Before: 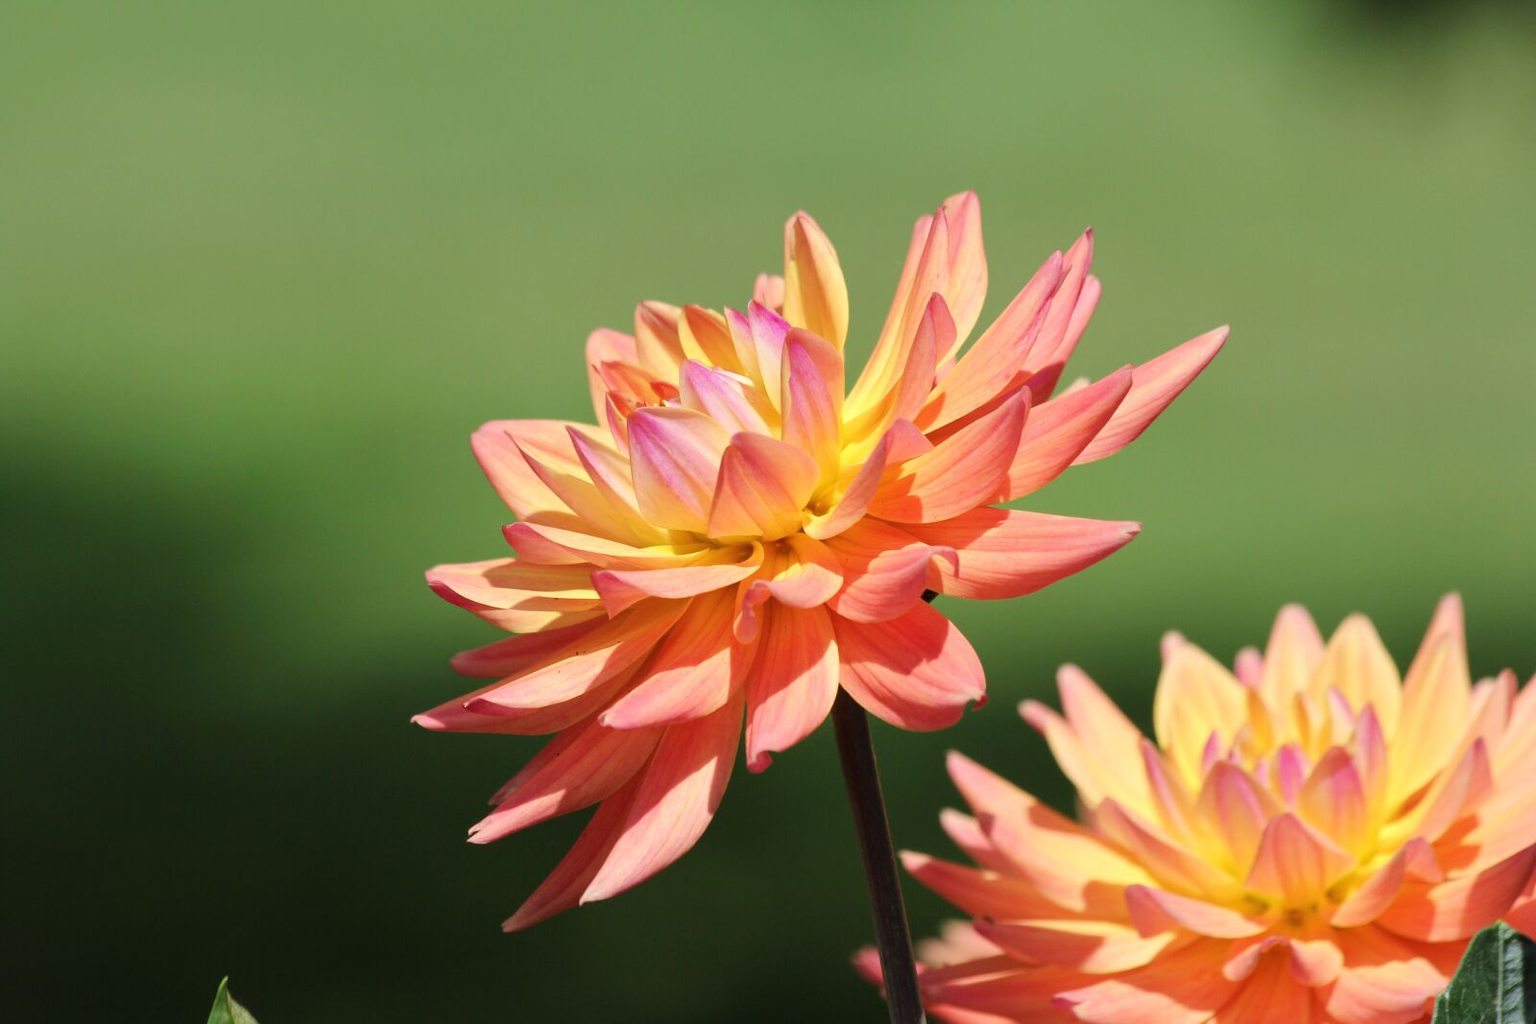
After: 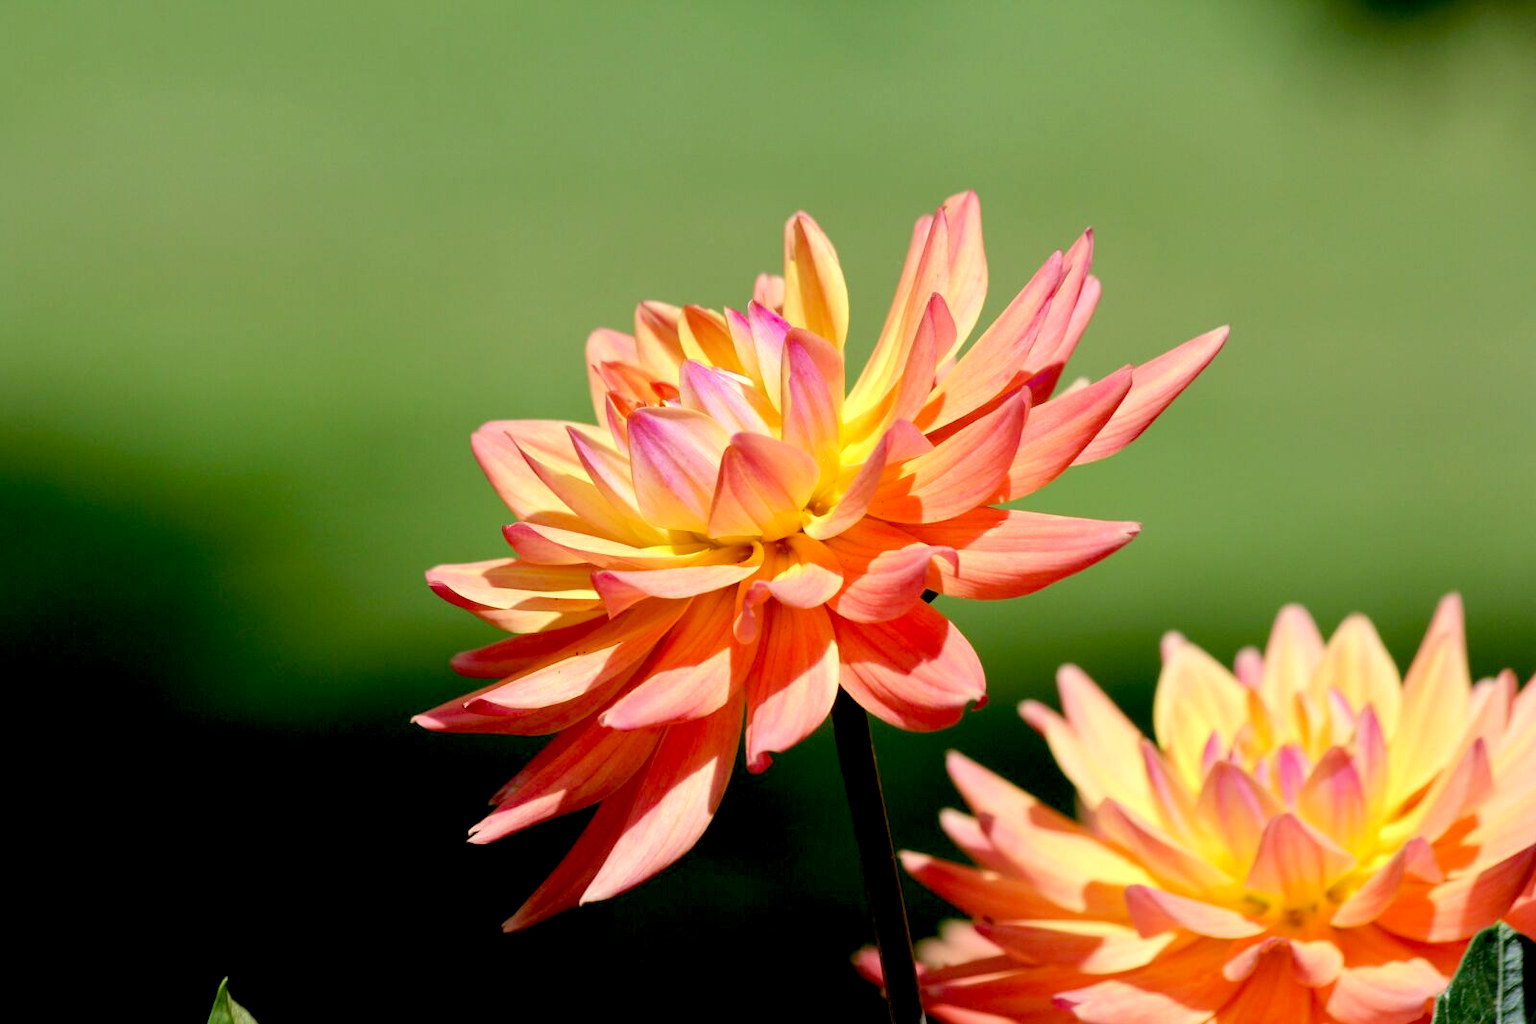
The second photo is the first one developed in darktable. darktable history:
exposure: black level correction 0.027, exposure 0.184 EV, compensate highlight preservation false
